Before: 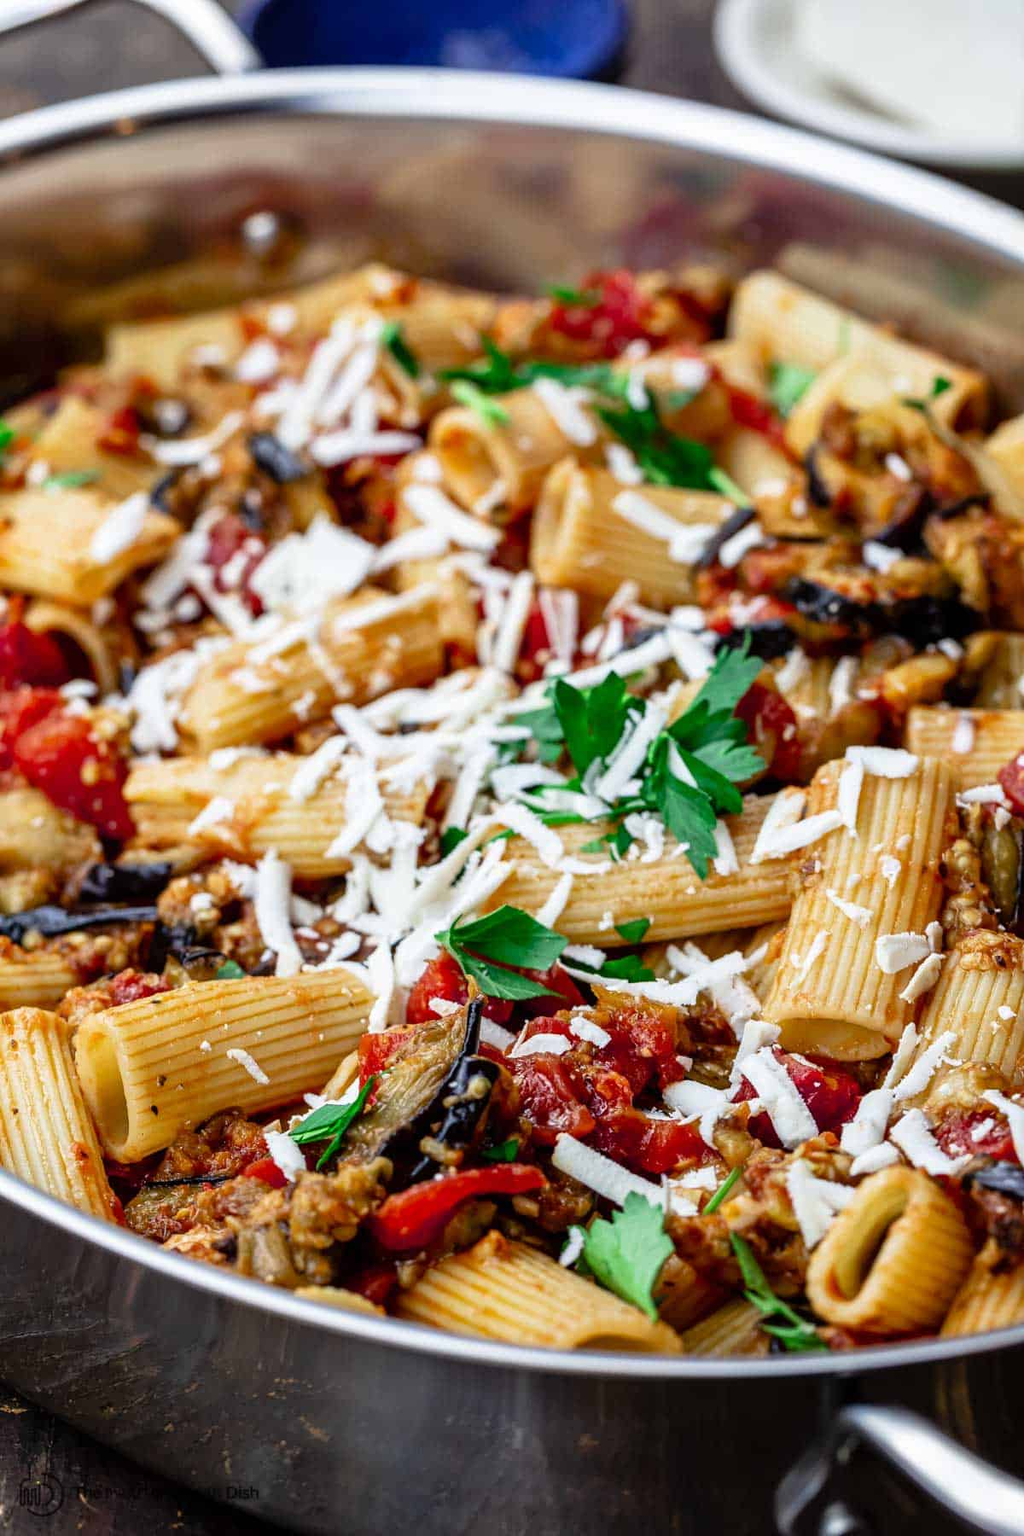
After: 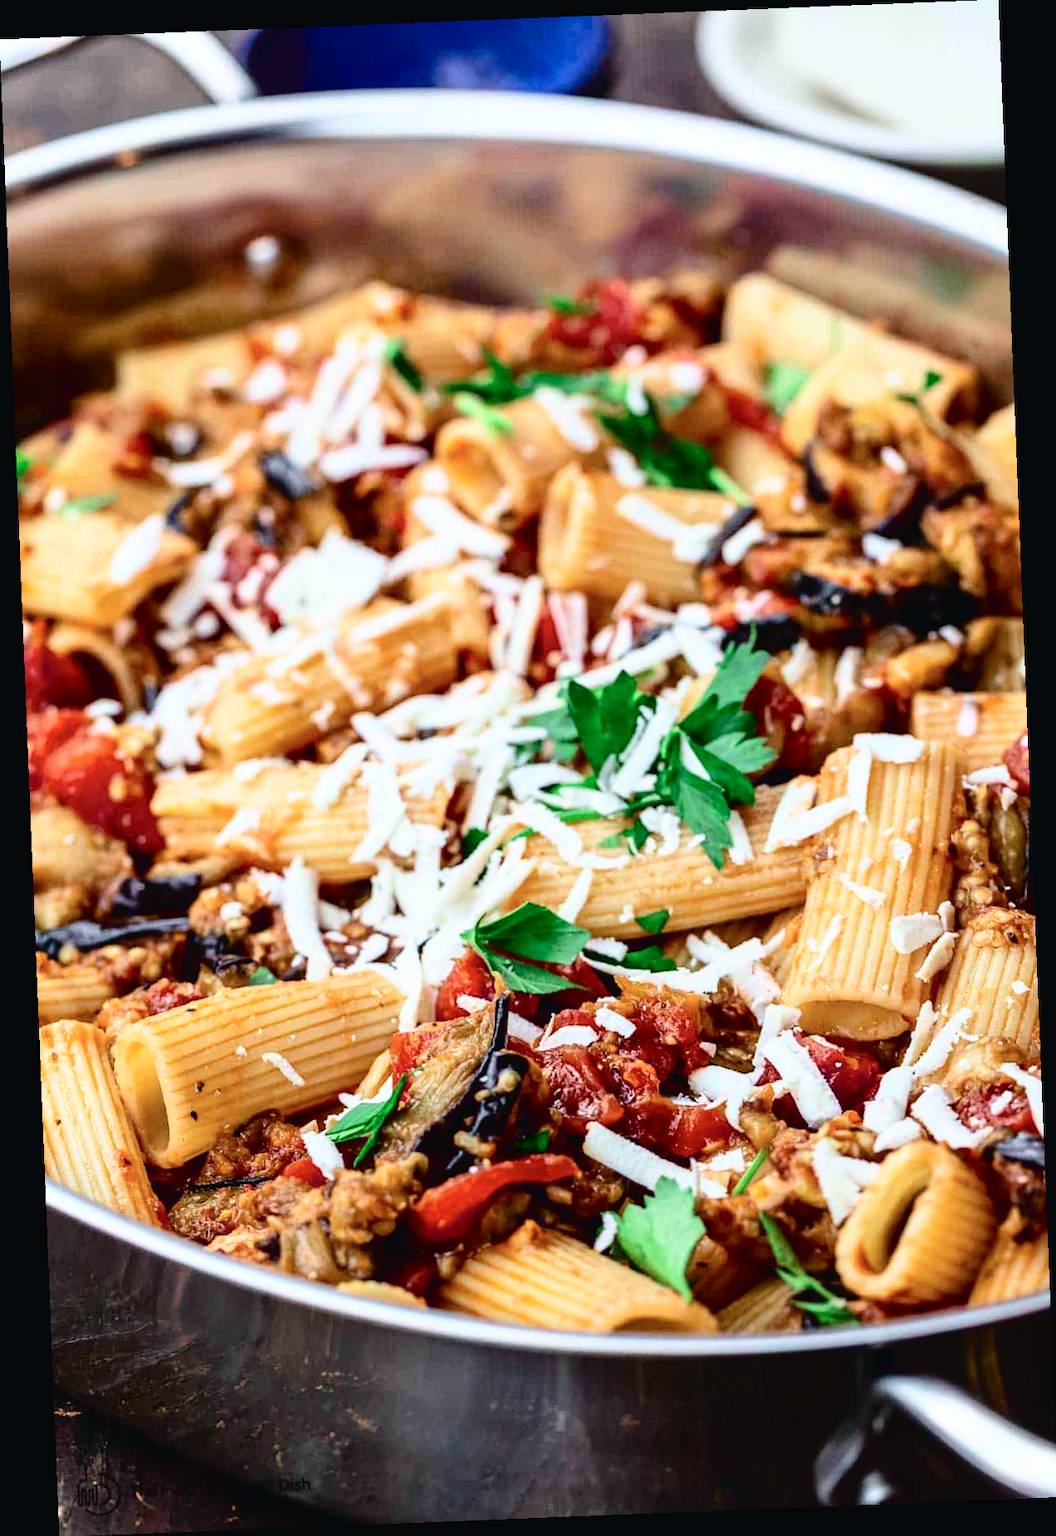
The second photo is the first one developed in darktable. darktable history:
rotate and perspective: rotation -2.29°, automatic cropping off
tone curve: curves: ch0 [(0, 0.023) (0.087, 0.065) (0.184, 0.168) (0.45, 0.54) (0.57, 0.683) (0.722, 0.825) (0.877, 0.948) (1, 1)]; ch1 [(0, 0) (0.388, 0.369) (0.44, 0.44) (0.489, 0.481) (0.534, 0.551) (0.657, 0.659) (1, 1)]; ch2 [(0, 0) (0.353, 0.317) (0.408, 0.427) (0.472, 0.46) (0.5, 0.496) (0.537, 0.539) (0.576, 0.592) (0.625, 0.631) (1, 1)], color space Lab, independent channels, preserve colors none
